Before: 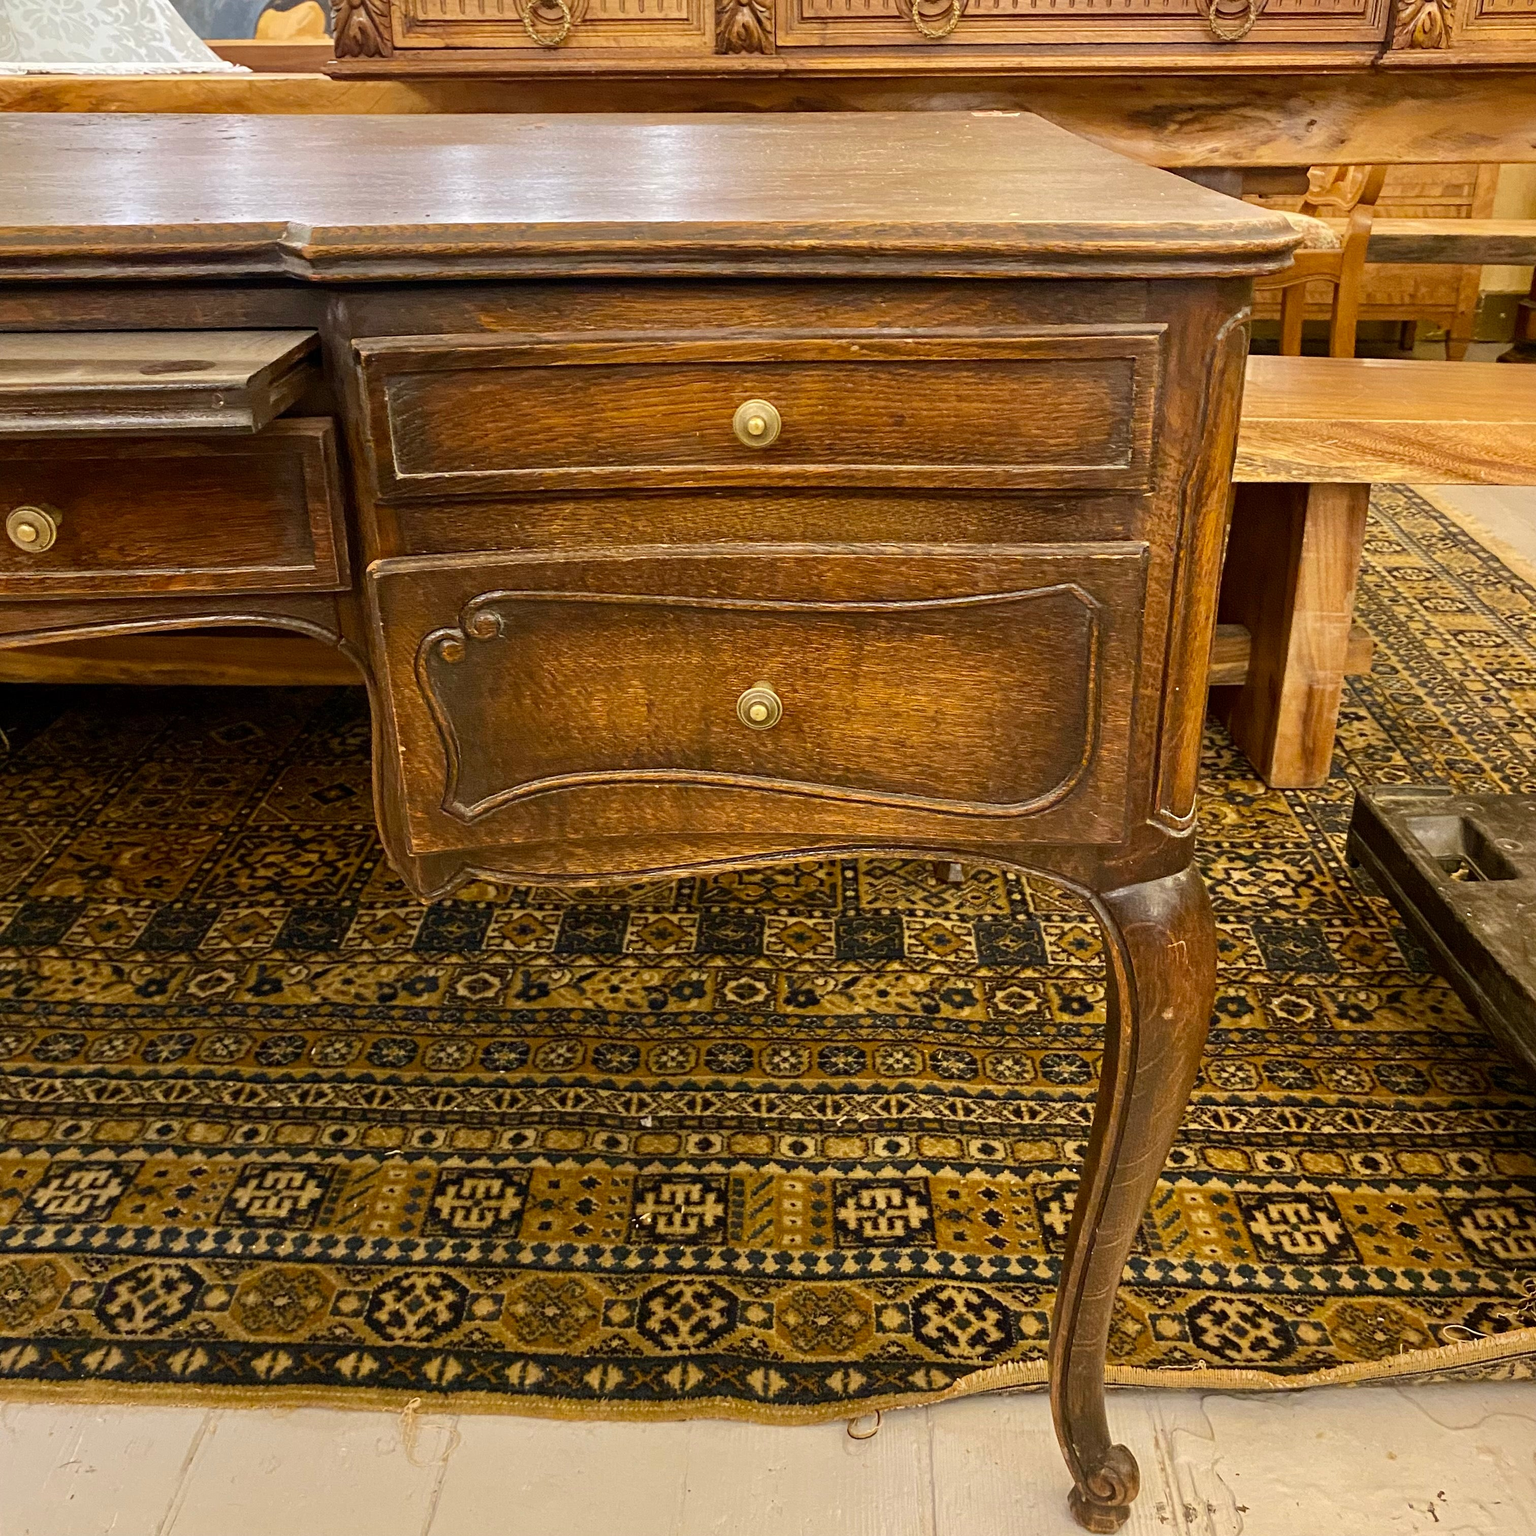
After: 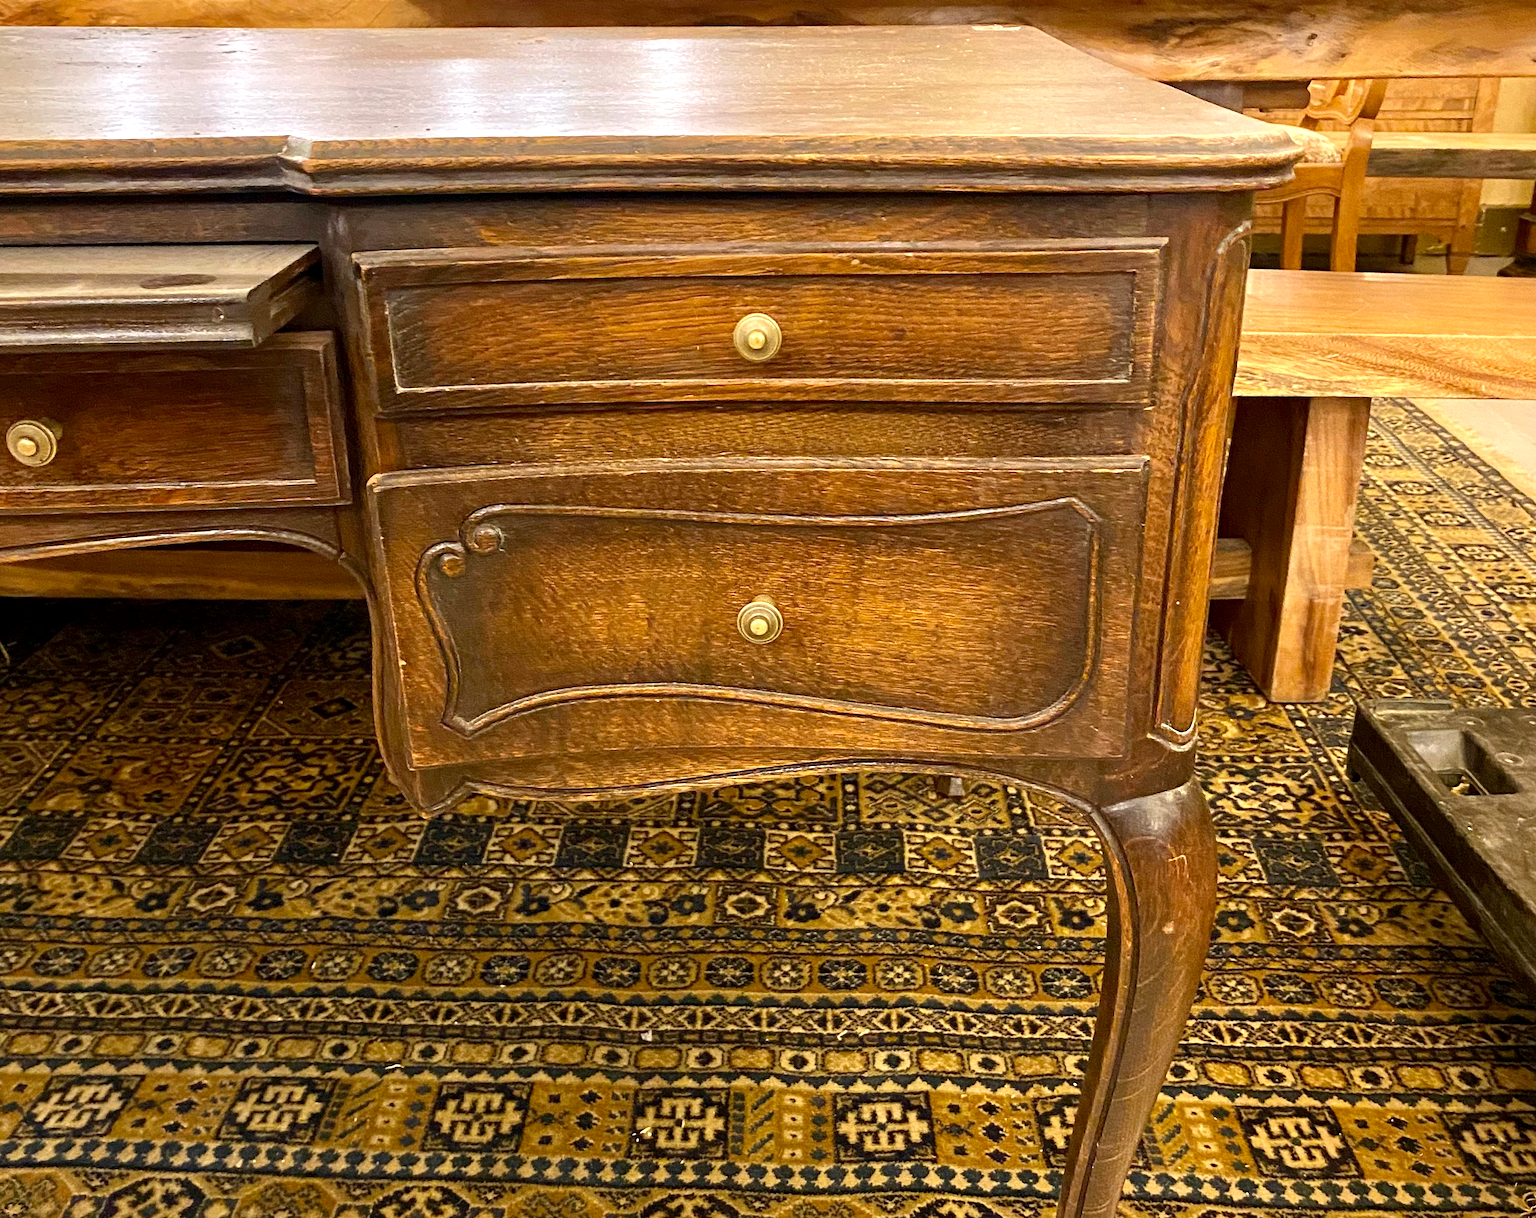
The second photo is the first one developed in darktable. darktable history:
crop and rotate: top 5.657%, bottom 14.996%
tone equalizer: on, module defaults
exposure: black level correction 0.001, exposure 0.5 EV, compensate highlight preservation false
